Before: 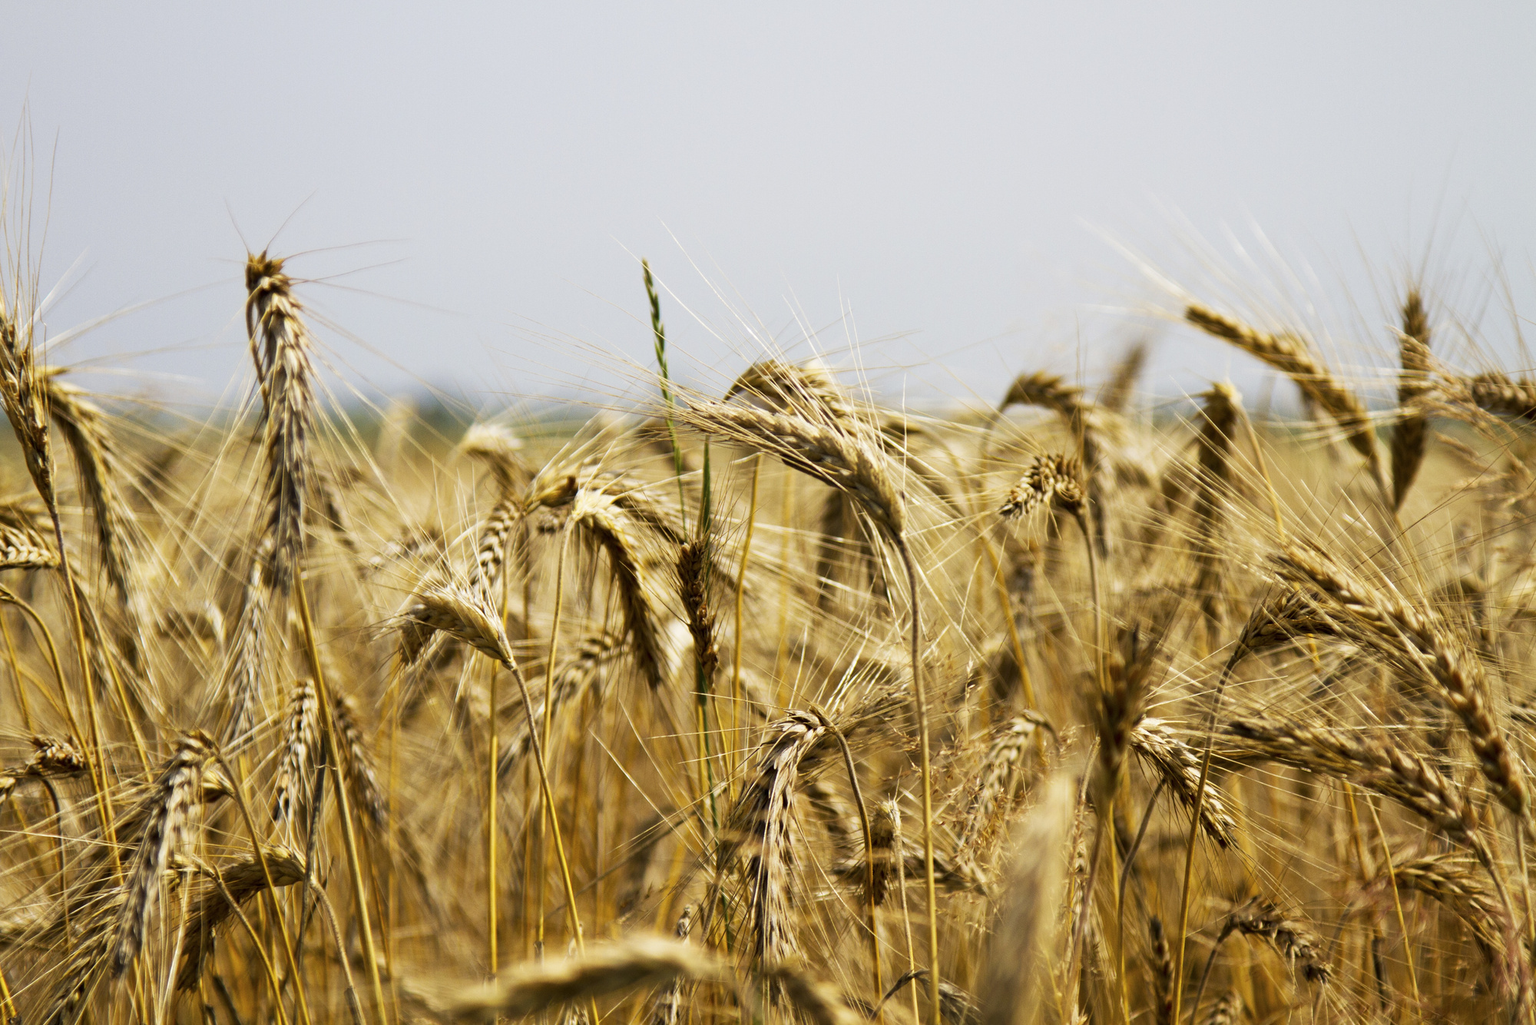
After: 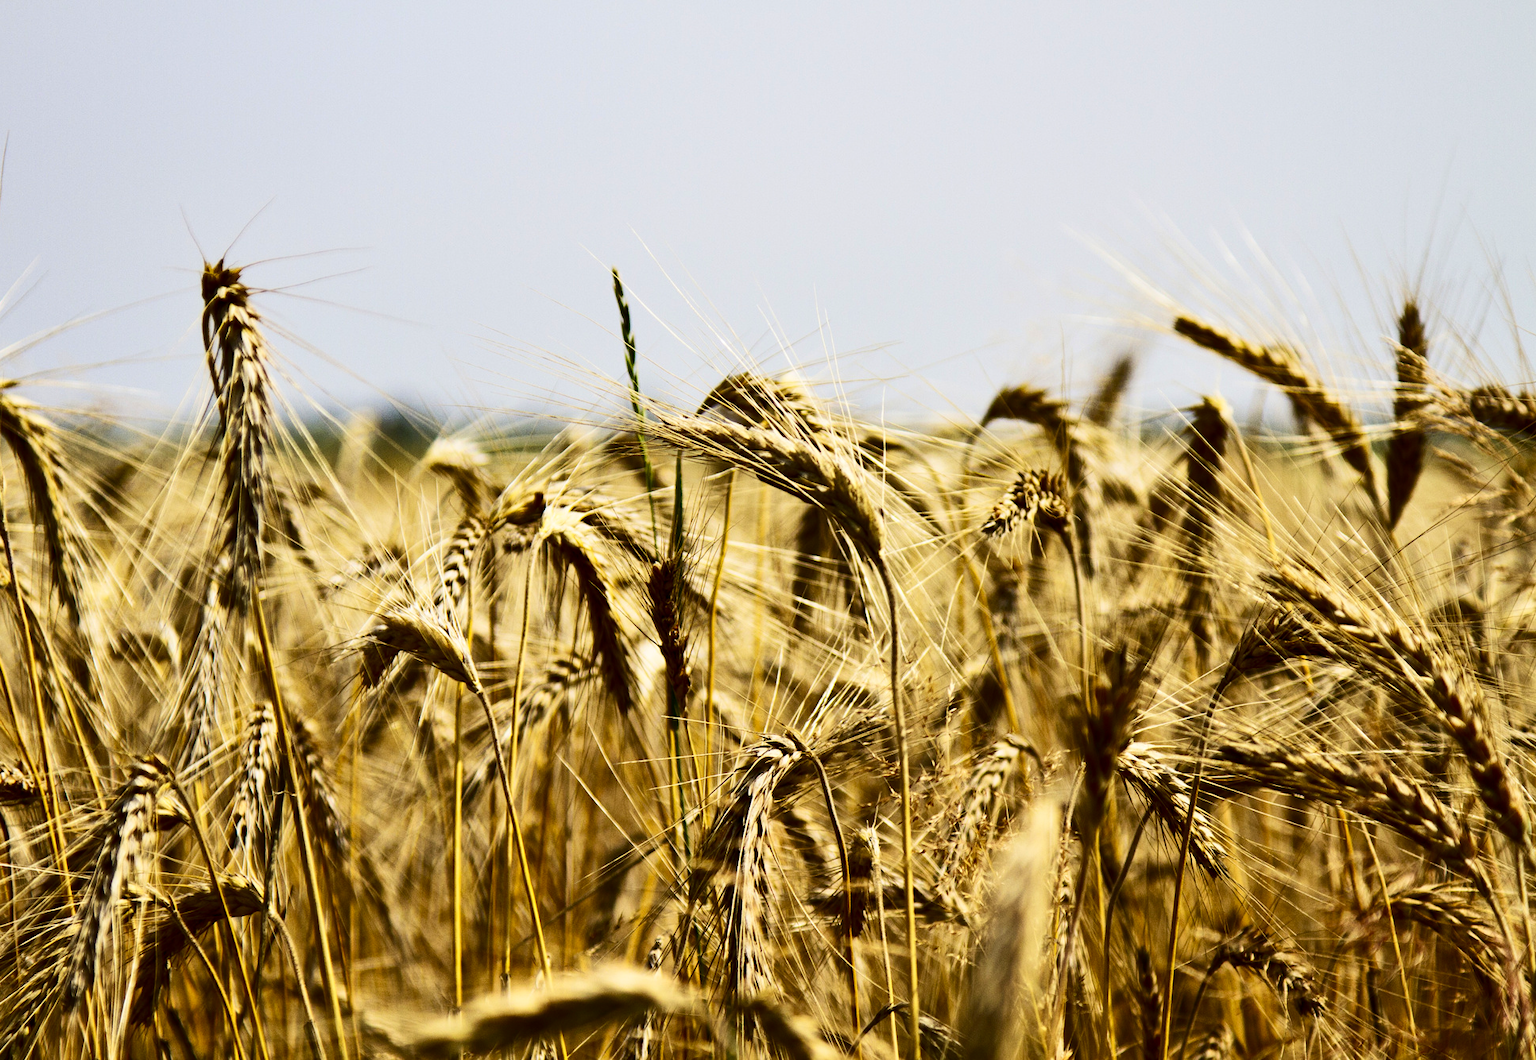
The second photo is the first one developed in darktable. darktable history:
shadows and highlights: low approximation 0.01, soften with gaussian
crop and rotate: left 3.345%
contrast brightness saturation: contrast 0.339, brightness -0.068, saturation 0.17
